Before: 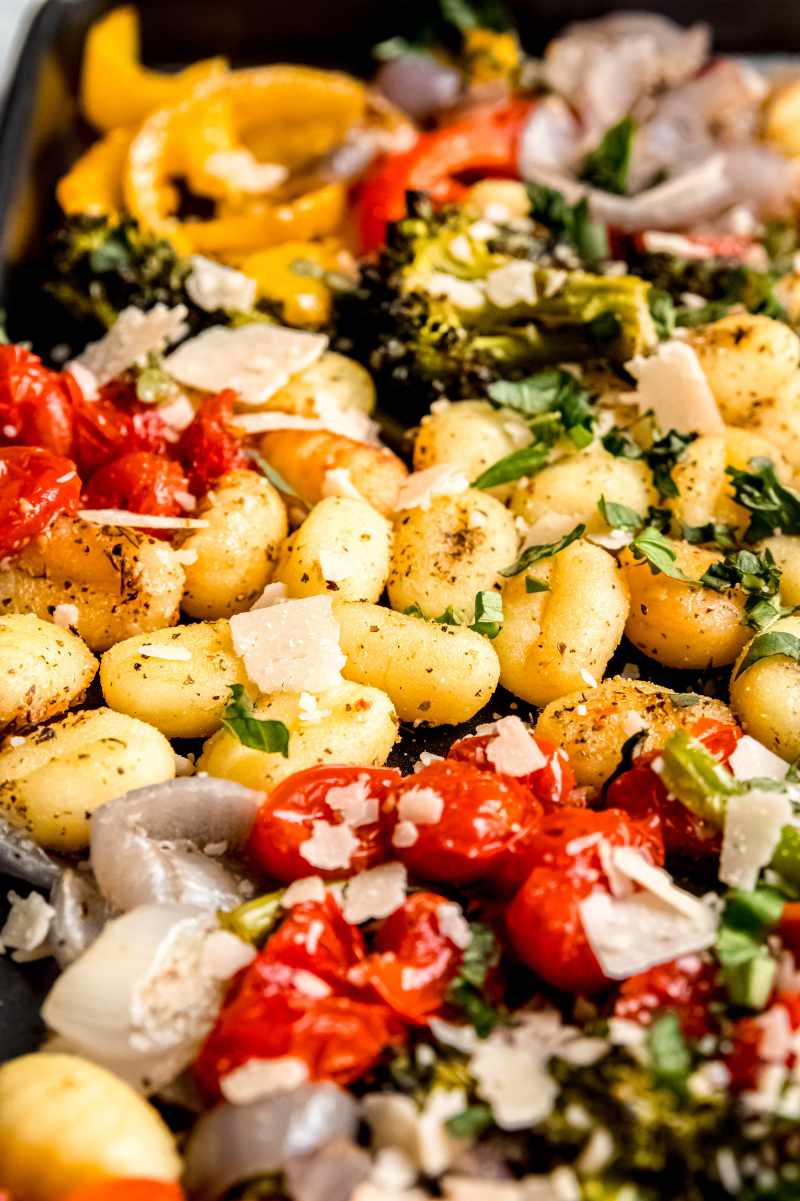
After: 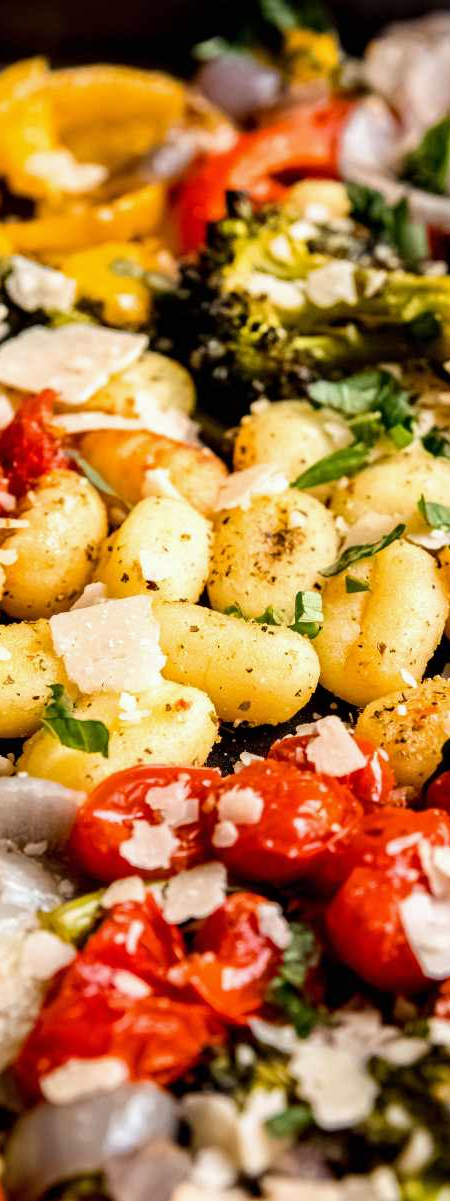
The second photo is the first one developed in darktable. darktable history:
white balance: red 0.982, blue 1.018
crop and rotate: left 22.516%, right 21.234%
